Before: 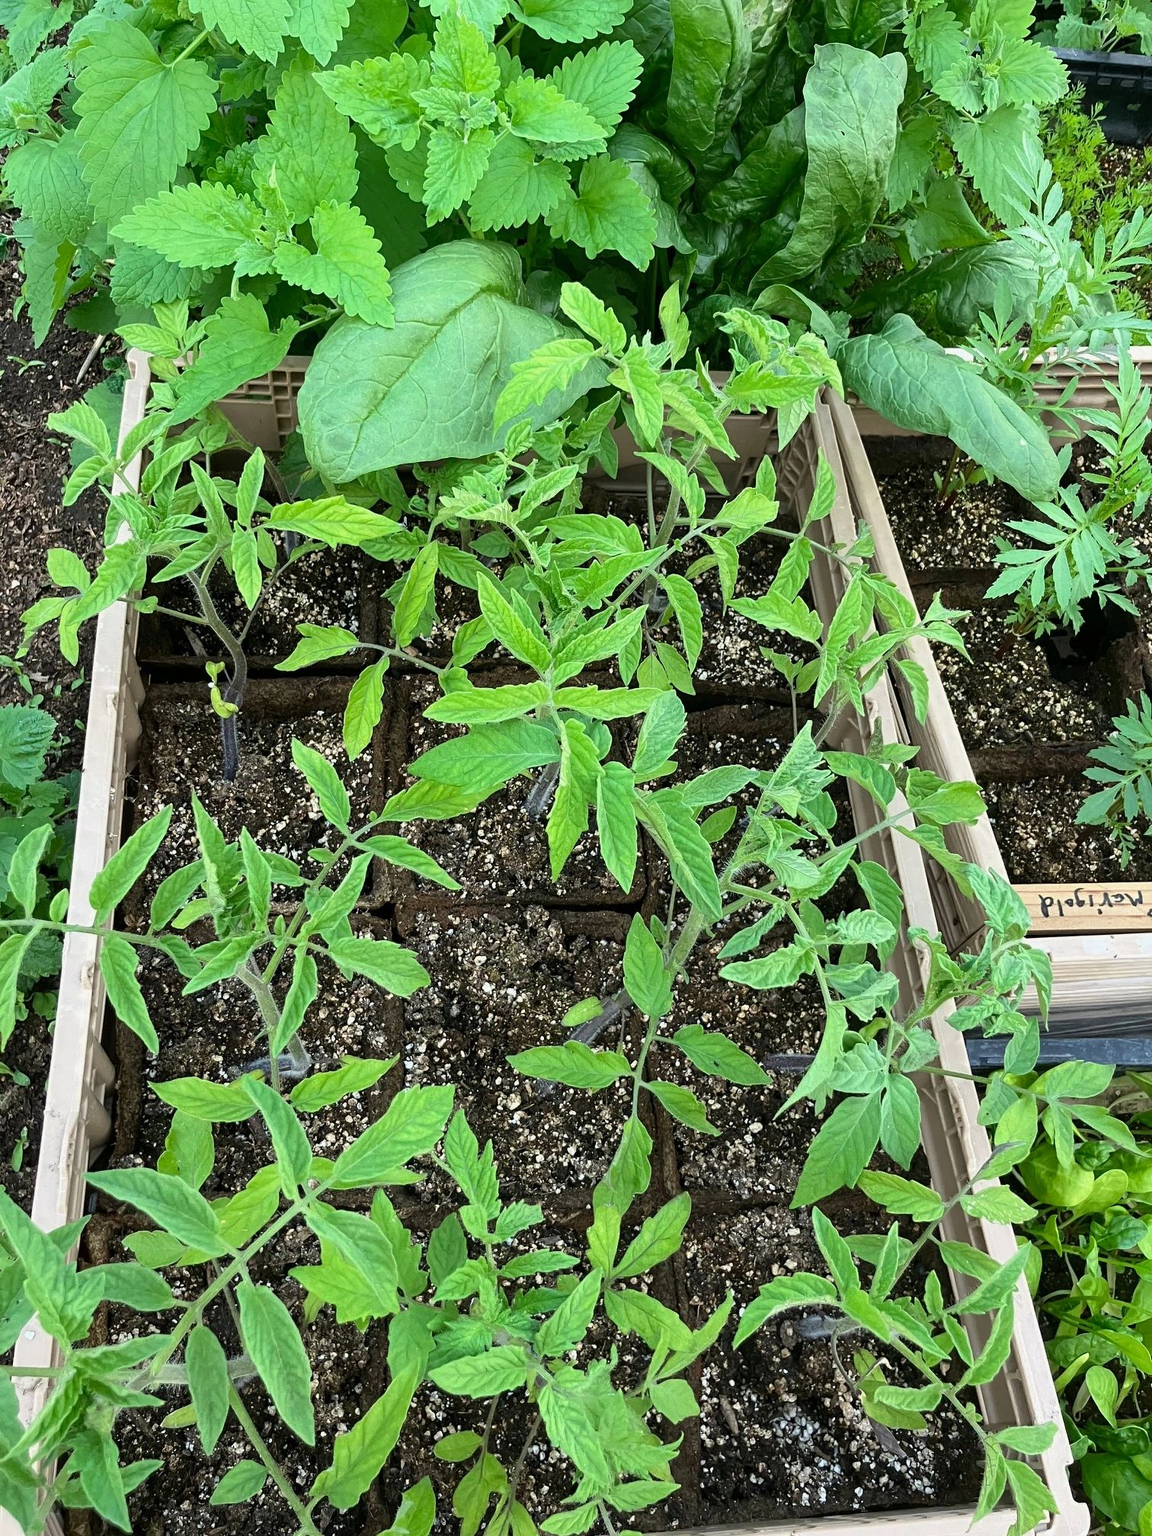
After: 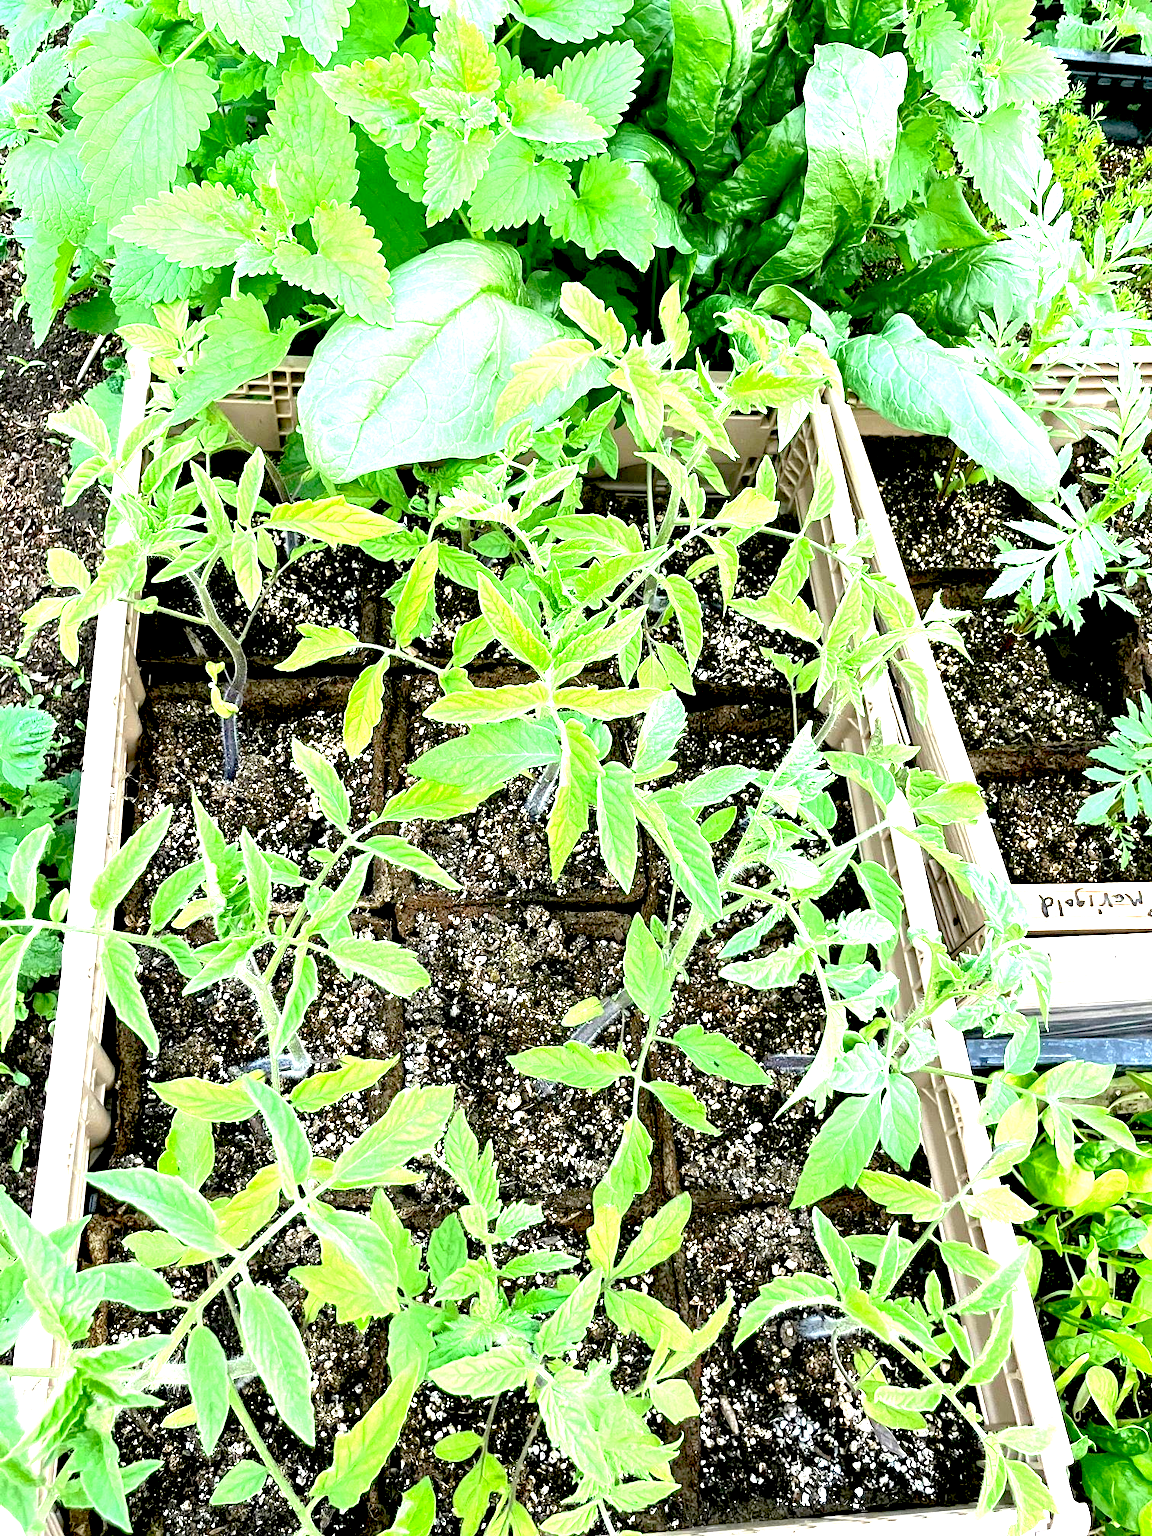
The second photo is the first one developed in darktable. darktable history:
exposure: black level correction 0.014, exposure 1.775 EV, compensate highlight preservation false
